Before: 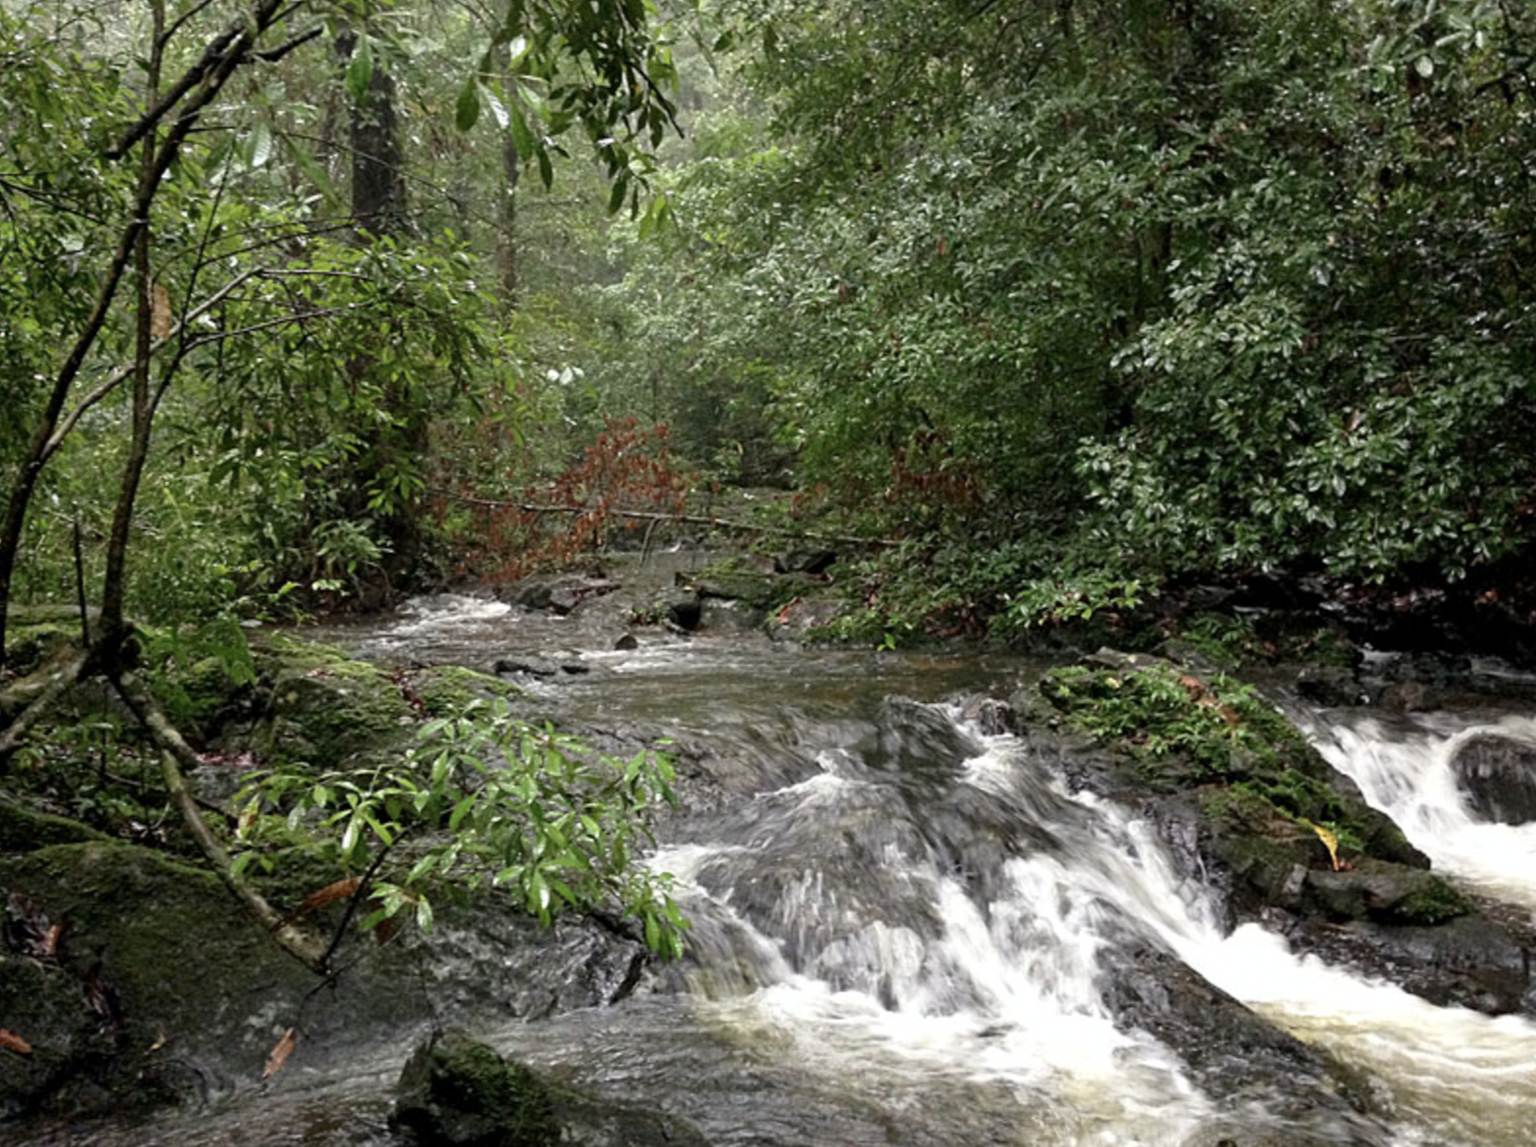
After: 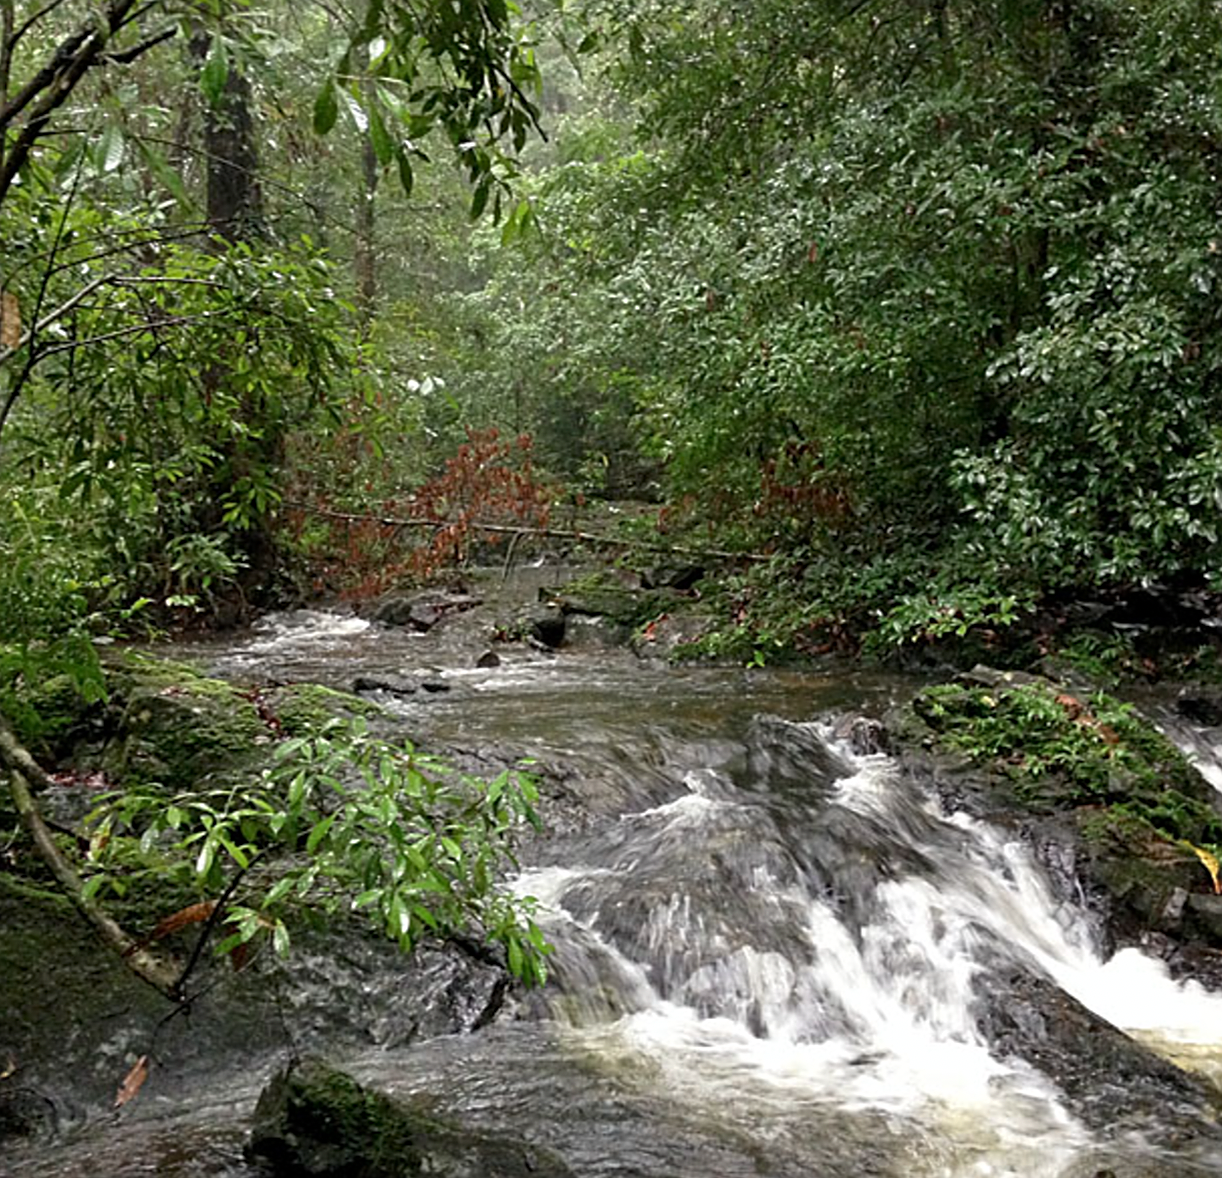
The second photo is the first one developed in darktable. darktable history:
crop: left 9.88%, right 12.664%
sharpen: on, module defaults
